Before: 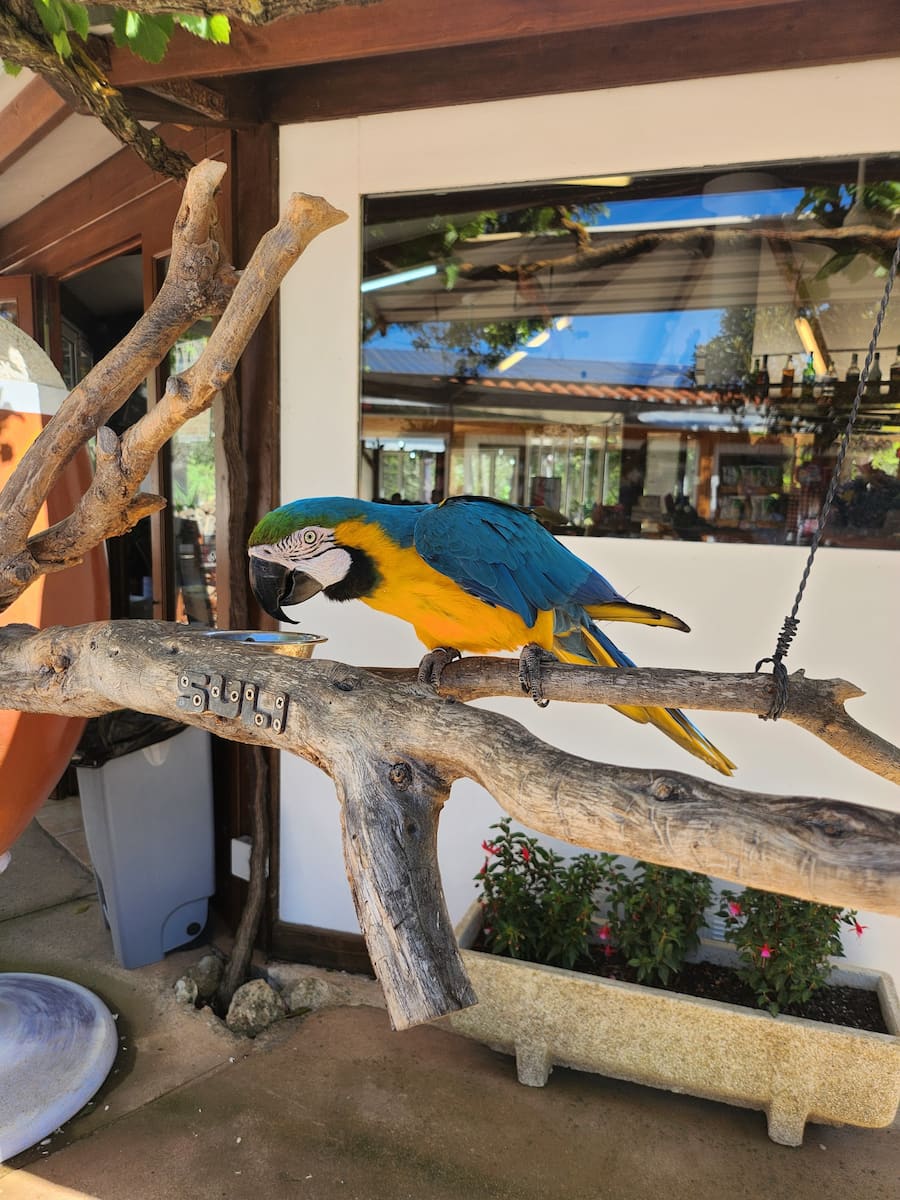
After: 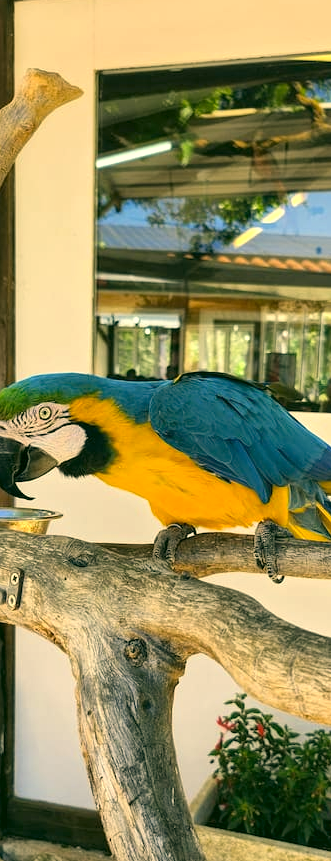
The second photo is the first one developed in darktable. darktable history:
color correction: highlights a* 4.84, highlights b* 24.68, shadows a* -16.38, shadows b* 3.91
crop and rotate: left 29.516%, top 10.406%, right 33.632%, bottom 17.823%
local contrast: highlights 104%, shadows 98%, detail 120%, midtone range 0.2
exposure: black level correction 0, exposure 0.301 EV, compensate highlight preservation false
